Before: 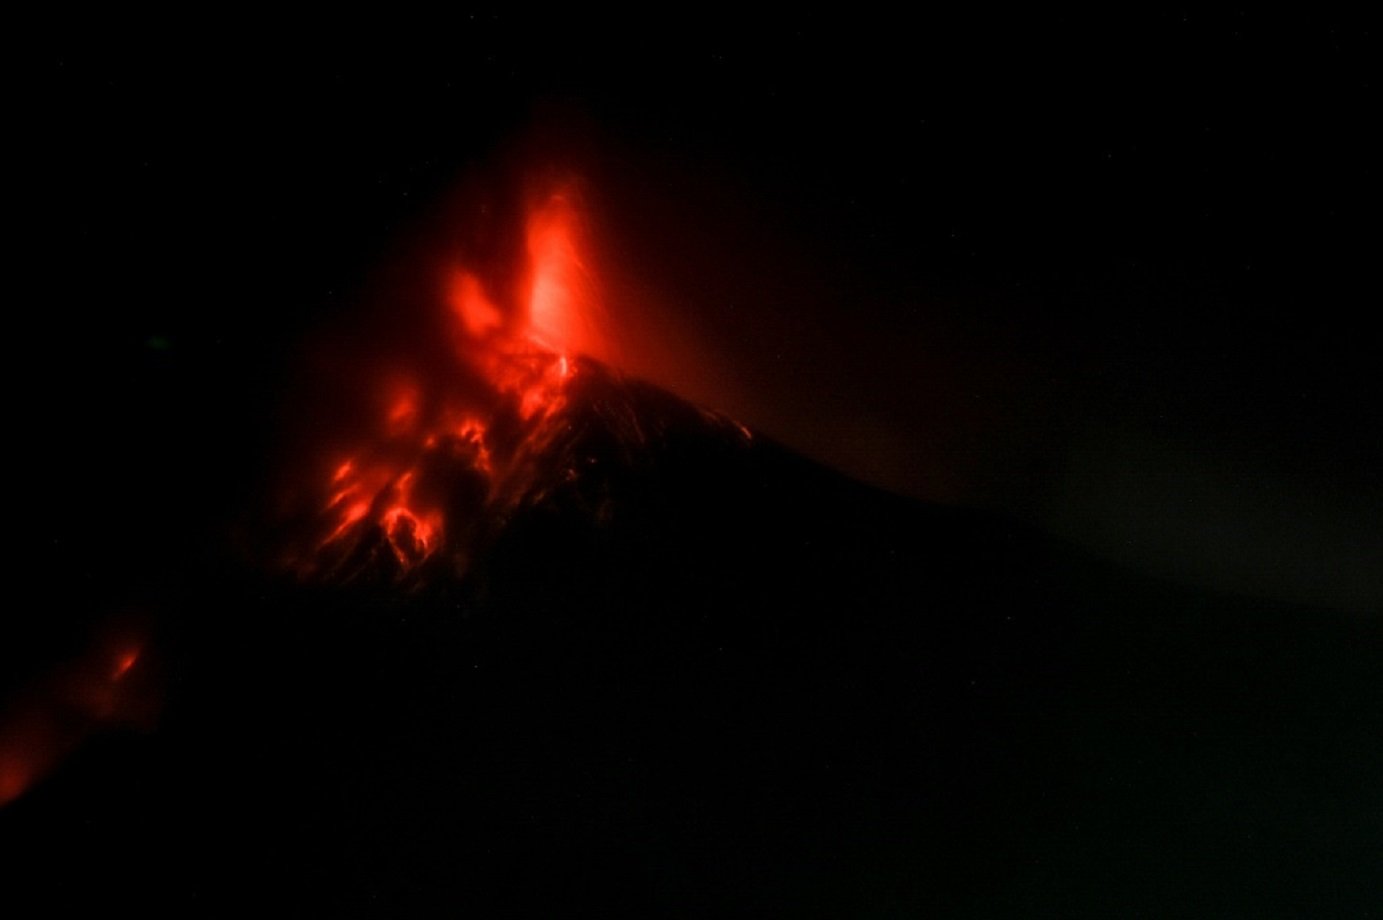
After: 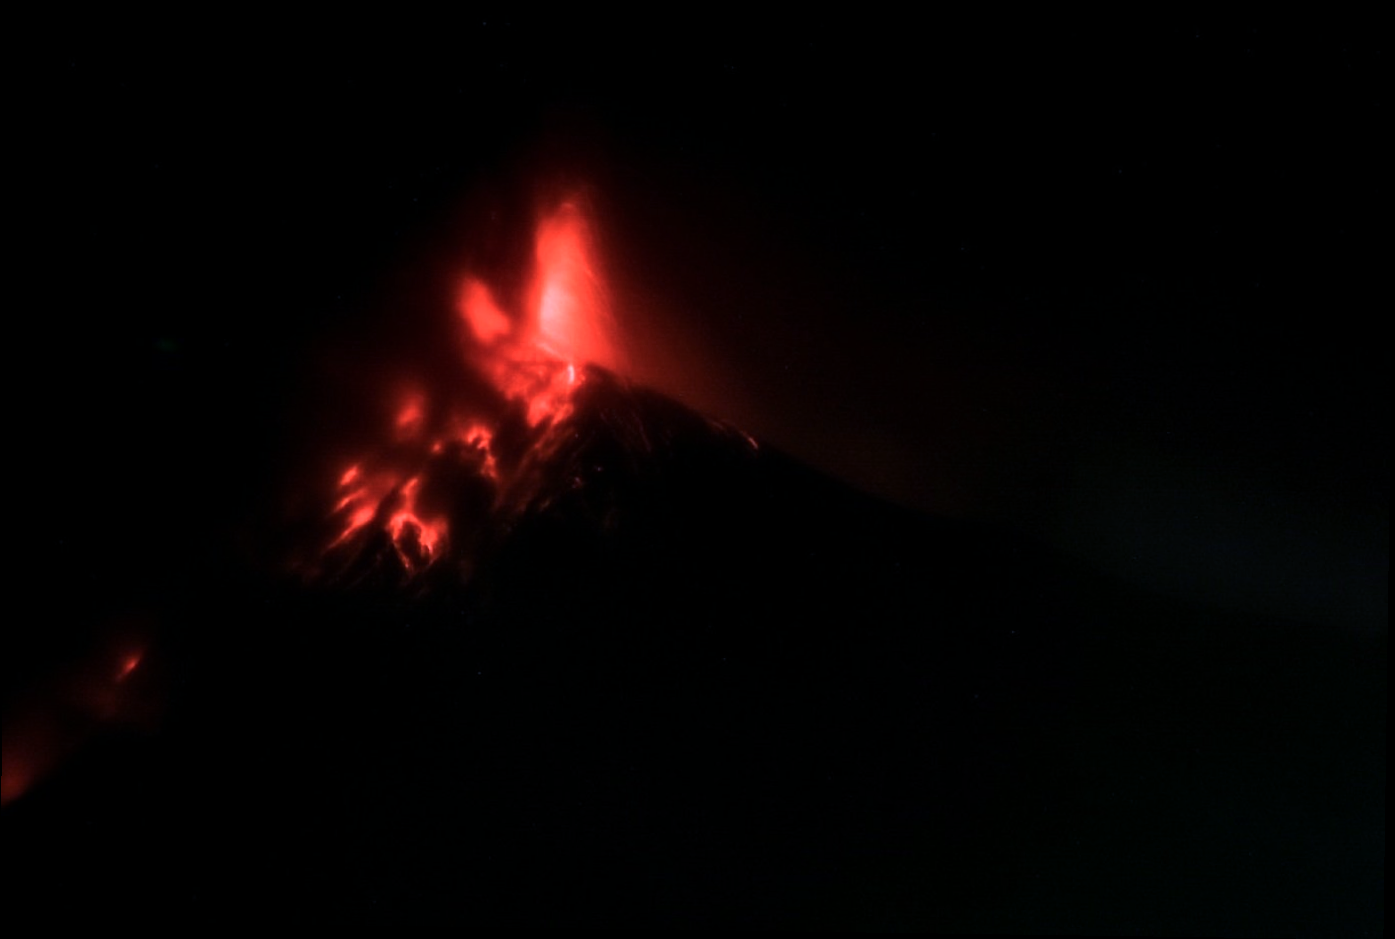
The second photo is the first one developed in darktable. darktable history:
rotate and perspective: rotation 0.8°, automatic cropping off
color calibration: illuminant as shot in camera, adaptation linear Bradford (ICC v4), x 0.406, y 0.405, temperature 3570.35 K, saturation algorithm version 1 (2020)
tone equalizer: -8 EV -0.75 EV, -7 EV -0.7 EV, -6 EV -0.6 EV, -5 EV -0.4 EV, -3 EV 0.4 EV, -2 EV 0.6 EV, -1 EV 0.7 EV, +0 EV 0.75 EV, edges refinement/feathering 500, mask exposure compensation -1.57 EV, preserve details no
